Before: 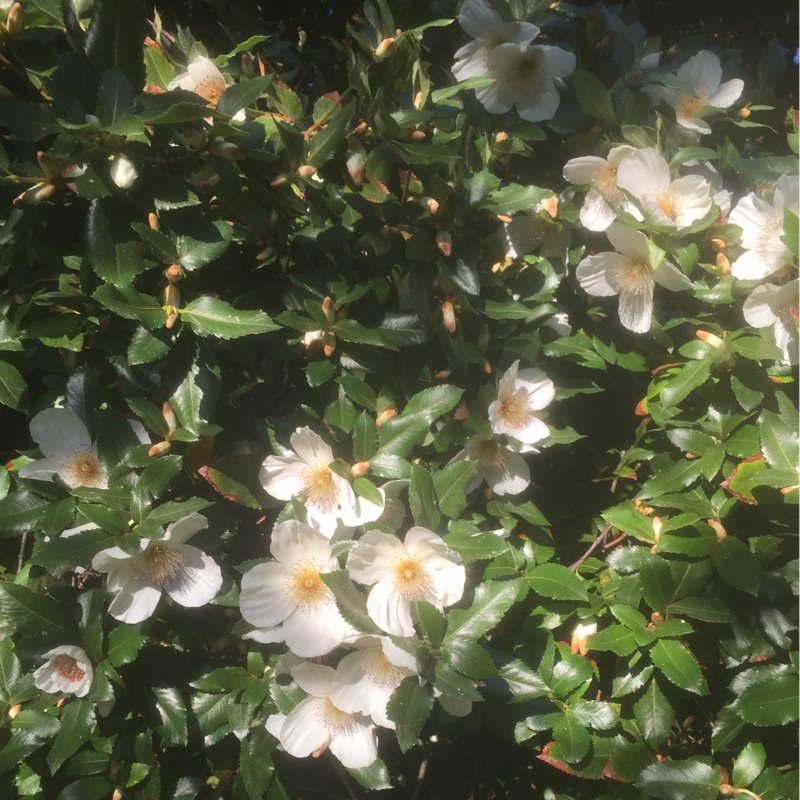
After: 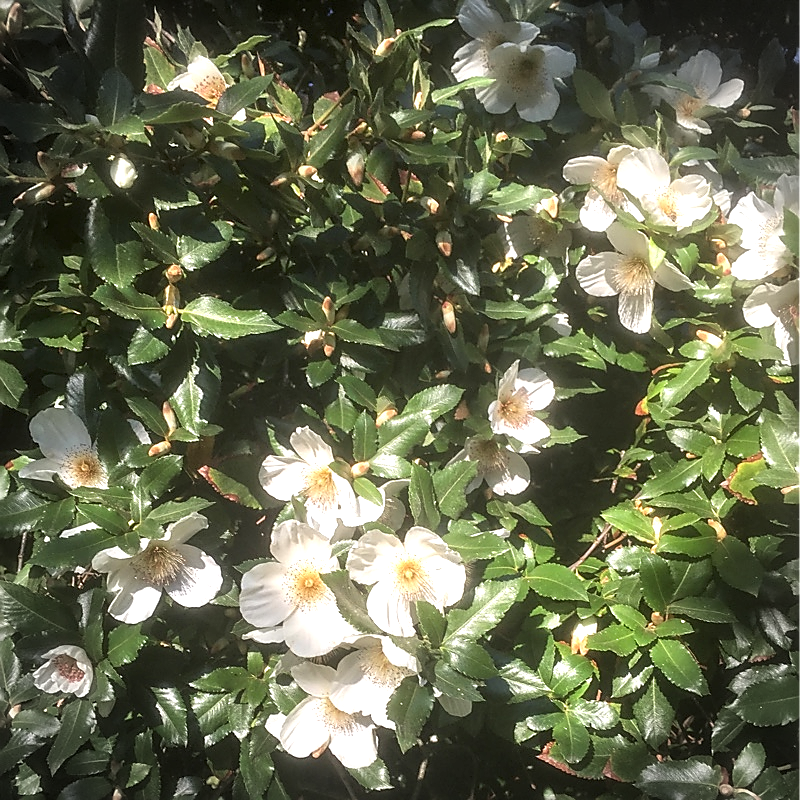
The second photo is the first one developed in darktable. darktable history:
exposure: black level correction 0.001, exposure 0.499 EV, compensate highlight preservation false
local contrast: detail 150%
vignetting: dithering 16-bit output
sharpen: radius 1.426, amount 1.263, threshold 0.77
